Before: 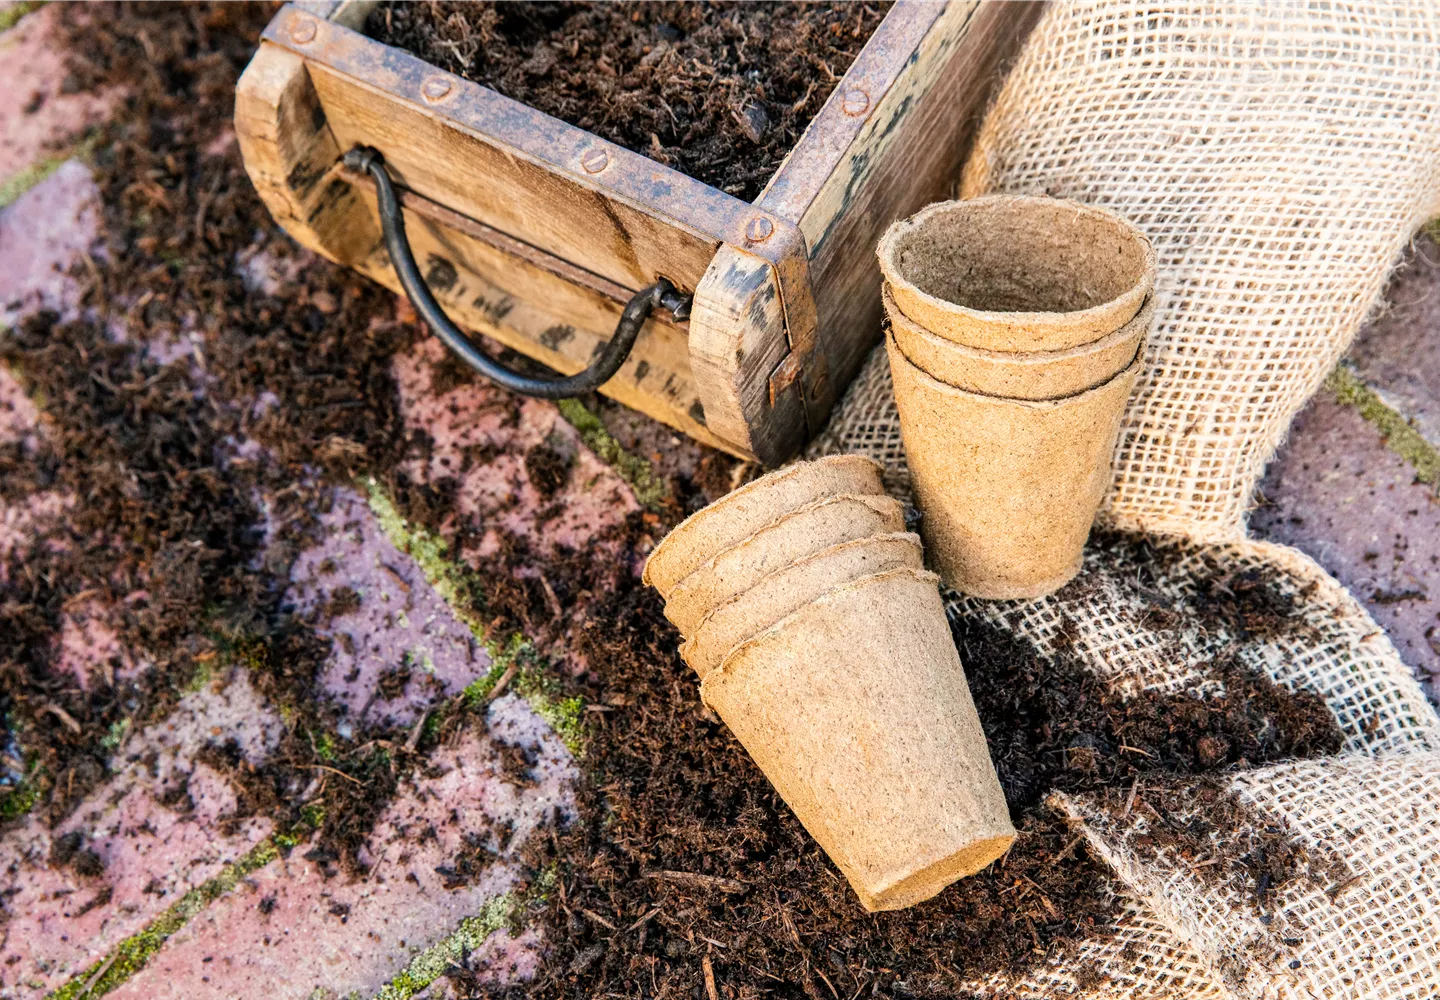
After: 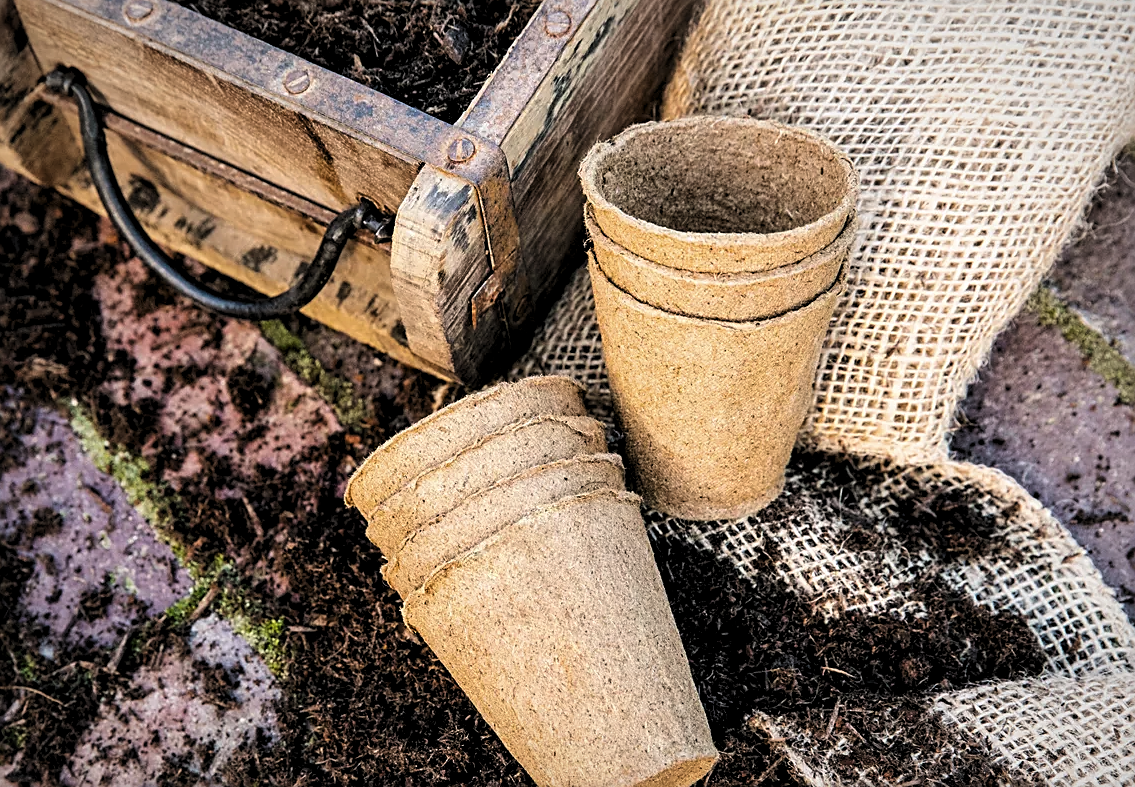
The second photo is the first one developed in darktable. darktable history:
crop and rotate: left 20.74%, top 7.912%, right 0.375%, bottom 13.378%
vignetting: fall-off radius 100%, width/height ratio 1.337
levels: levels [0.116, 0.574, 1]
sharpen: on, module defaults
